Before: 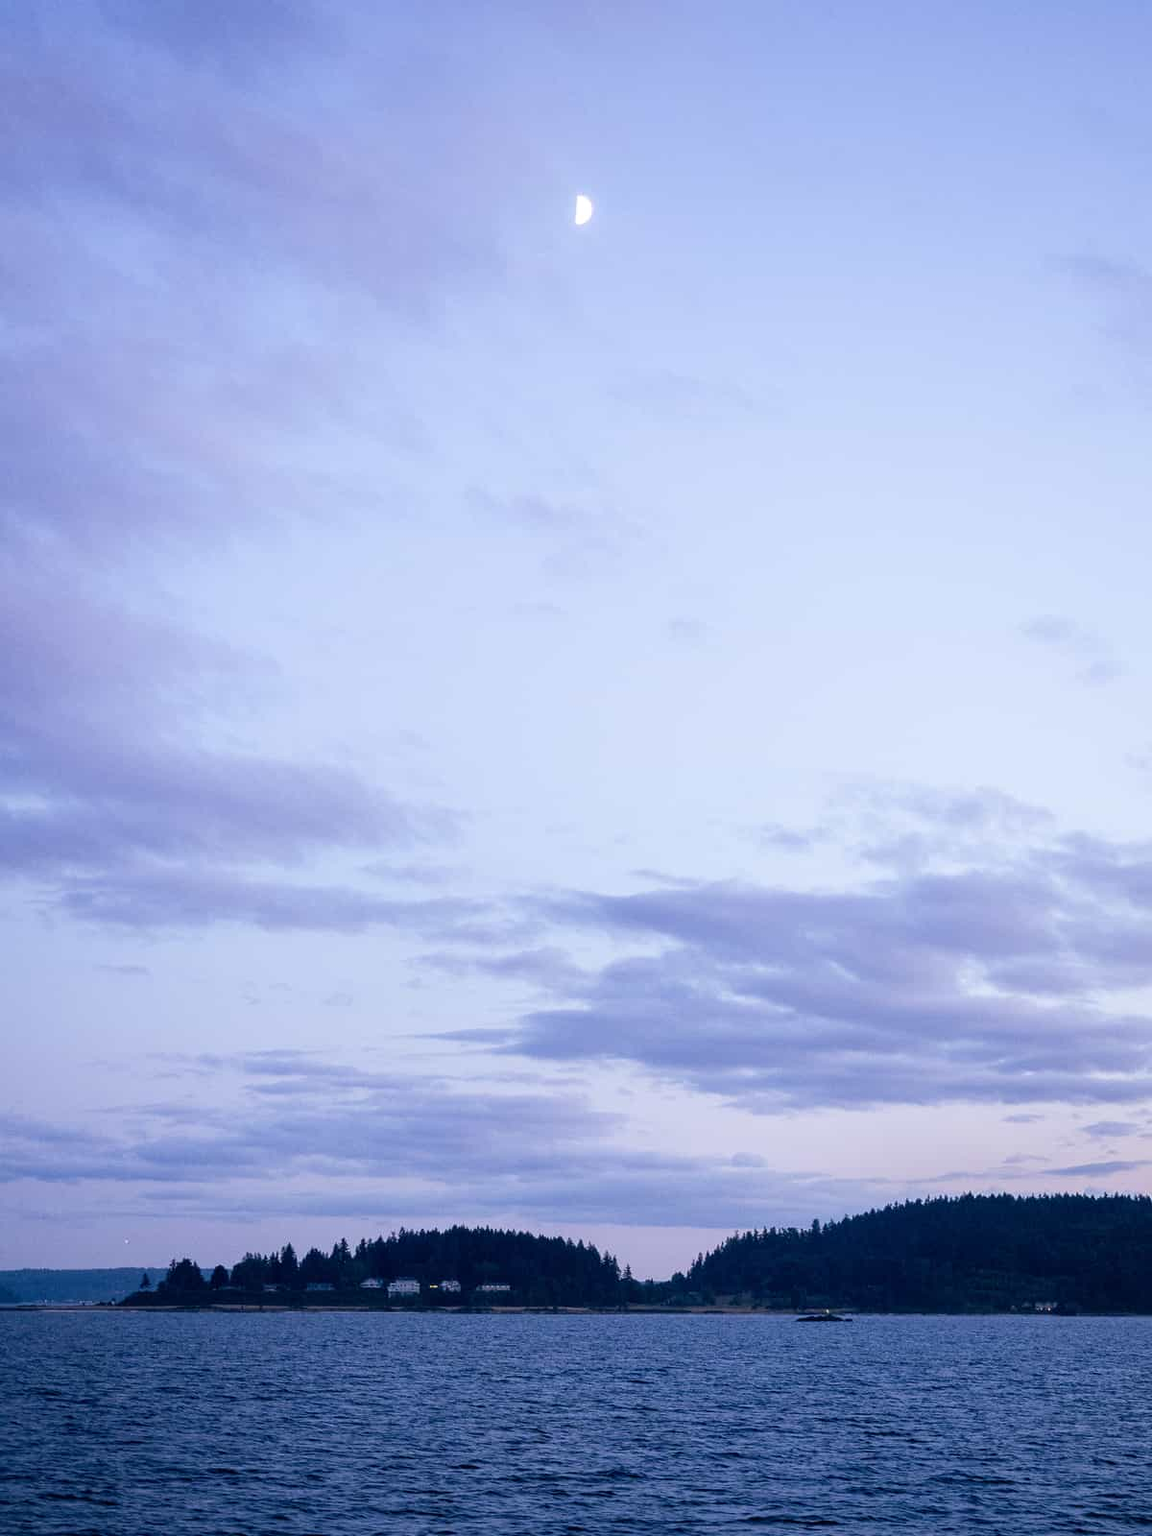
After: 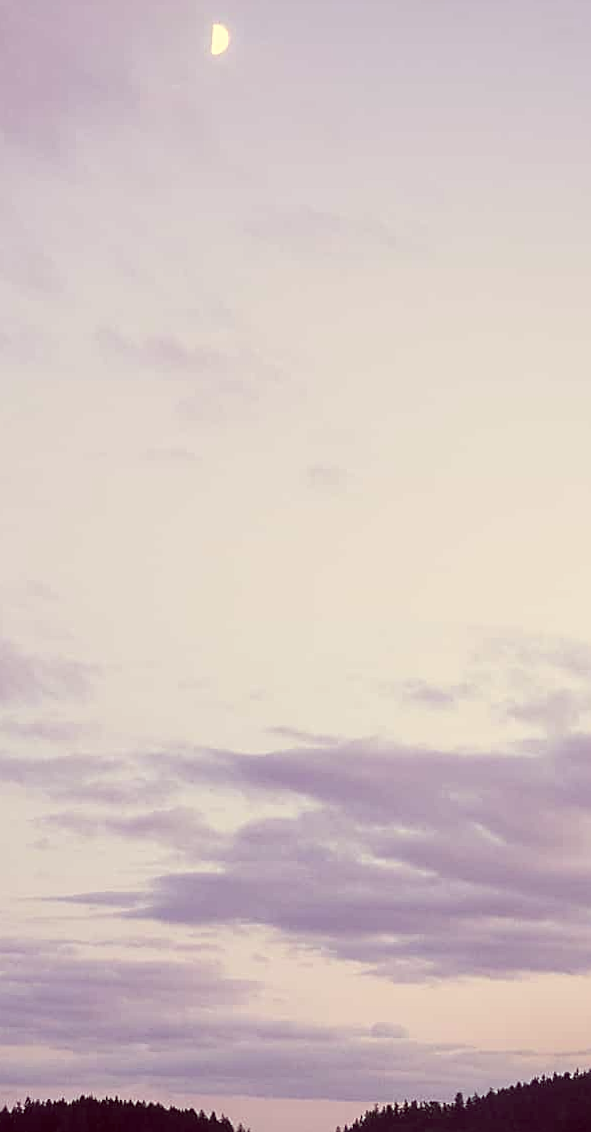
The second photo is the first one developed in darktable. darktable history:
crop: left 32.075%, top 10.976%, right 18.355%, bottom 17.596%
rotate and perspective: rotation 0.192°, lens shift (horizontal) -0.015, crop left 0.005, crop right 0.996, crop top 0.006, crop bottom 0.99
color correction: highlights a* 1.12, highlights b* 24.26, shadows a* 15.58, shadows b* 24.26
sharpen: on, module defaults
